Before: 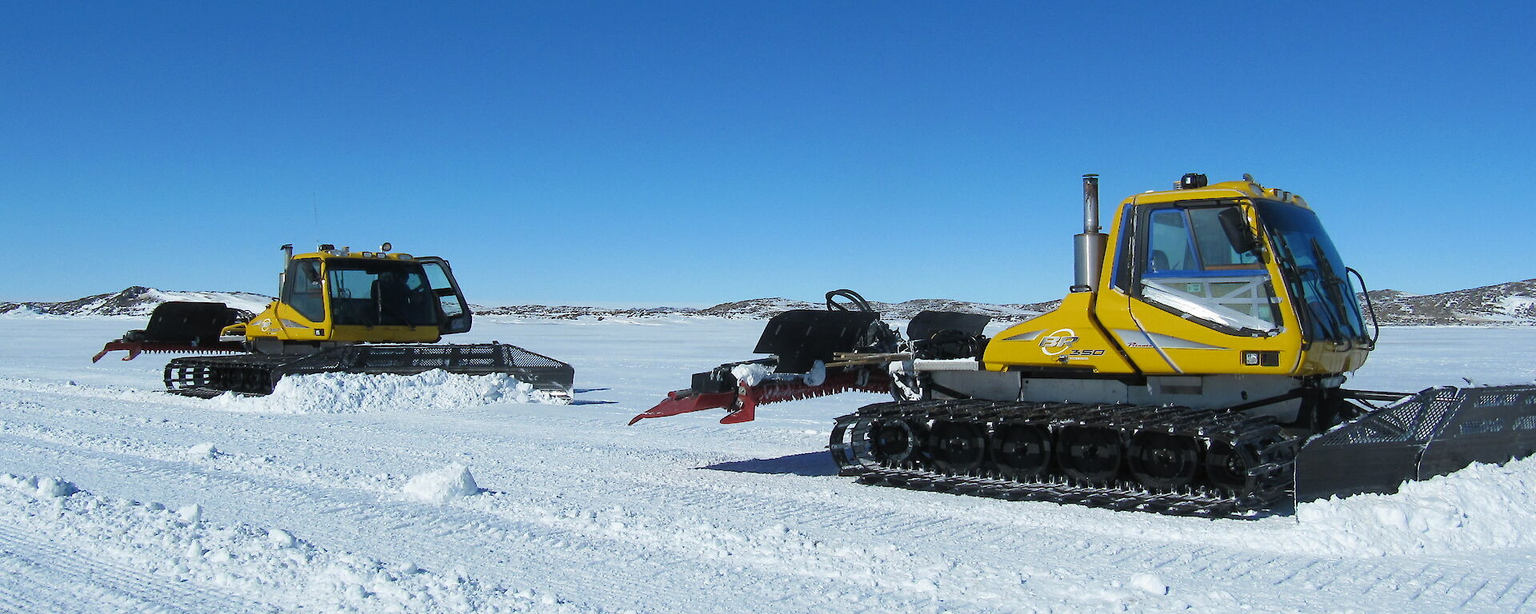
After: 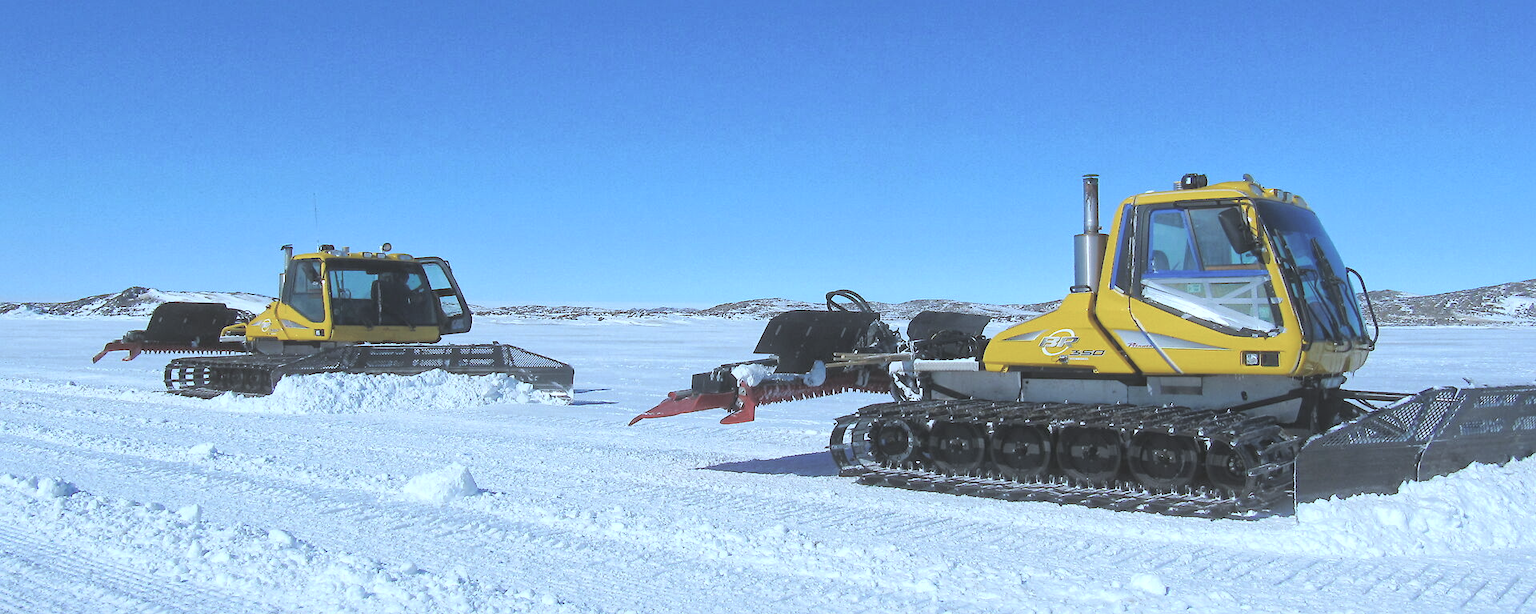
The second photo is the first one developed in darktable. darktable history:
global tonemap: drago (1, 100), detail 1
color calibration: x 0.372, y 0.386, temperature 4283.97 K
bloom: size 9%, threshold 100%, strength 7%
tone curve: curves: ch0 [(0, 0) (0.003, 0.125) (0.011, 0.139) (0.025, 0.155) (0.044, 0.174) (0.069, 0.192) (0.1, 0.211) (0.136, 0.234) (0.177, 0.262) (0.224, 0.296) (0.277, 0.337) (0.335, 0.385) (0.399, 0.436) (0.468, 0.5) (0.543, 0.573) (0.623, 0.644) (0.709, 0.713) (0.801, 0.791) (0.898, 0.881) (1, 1)], preserve colors none
